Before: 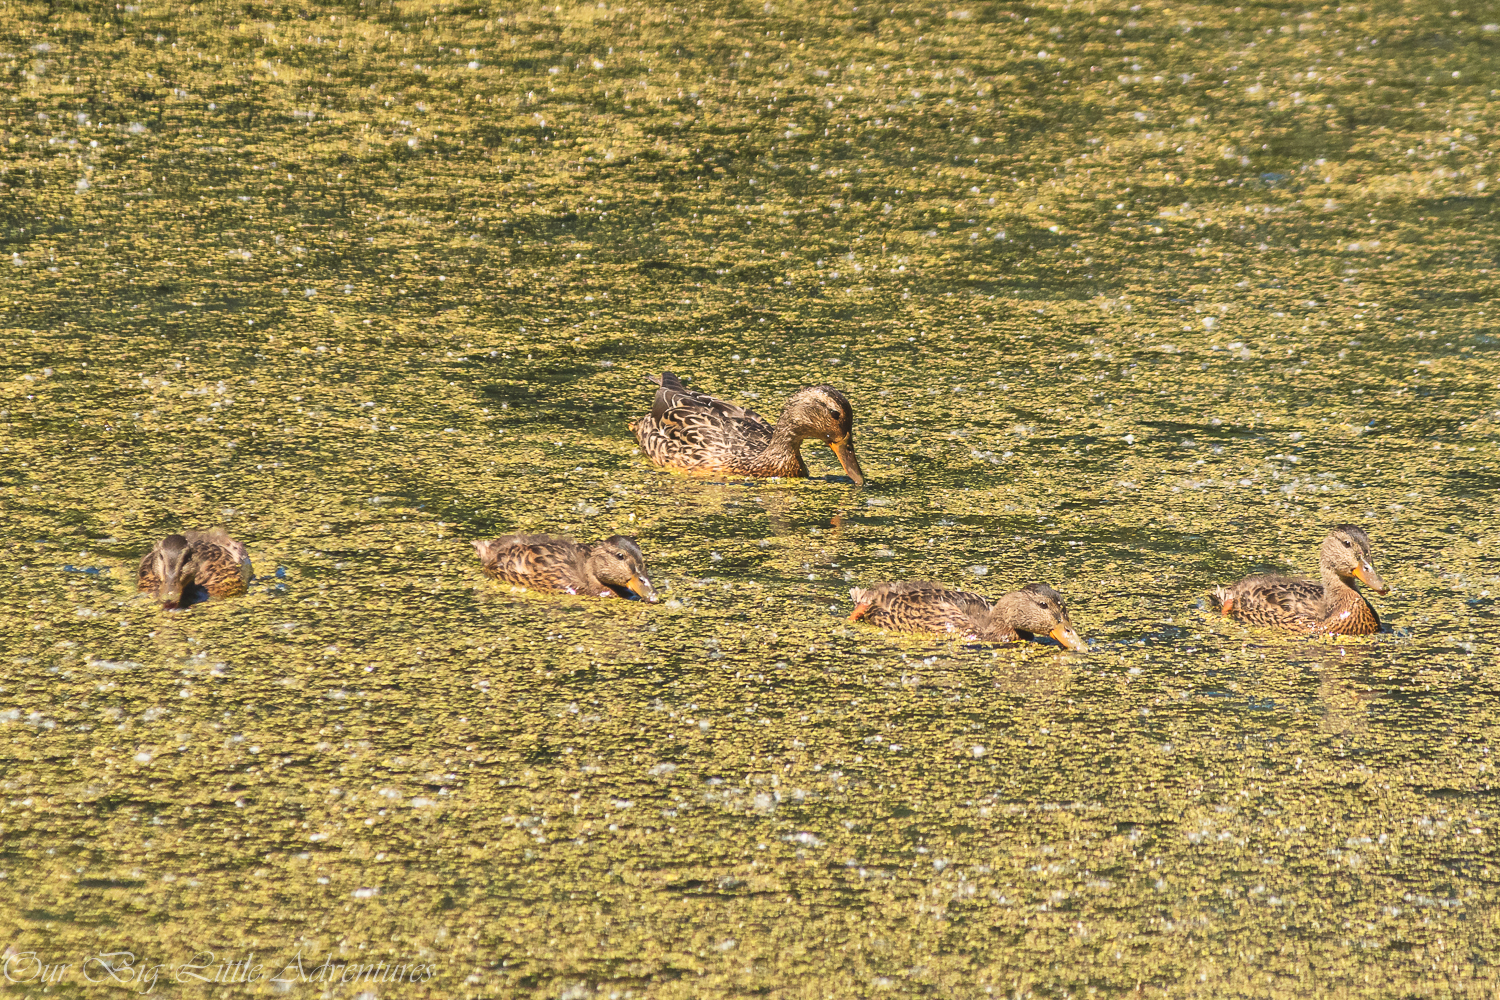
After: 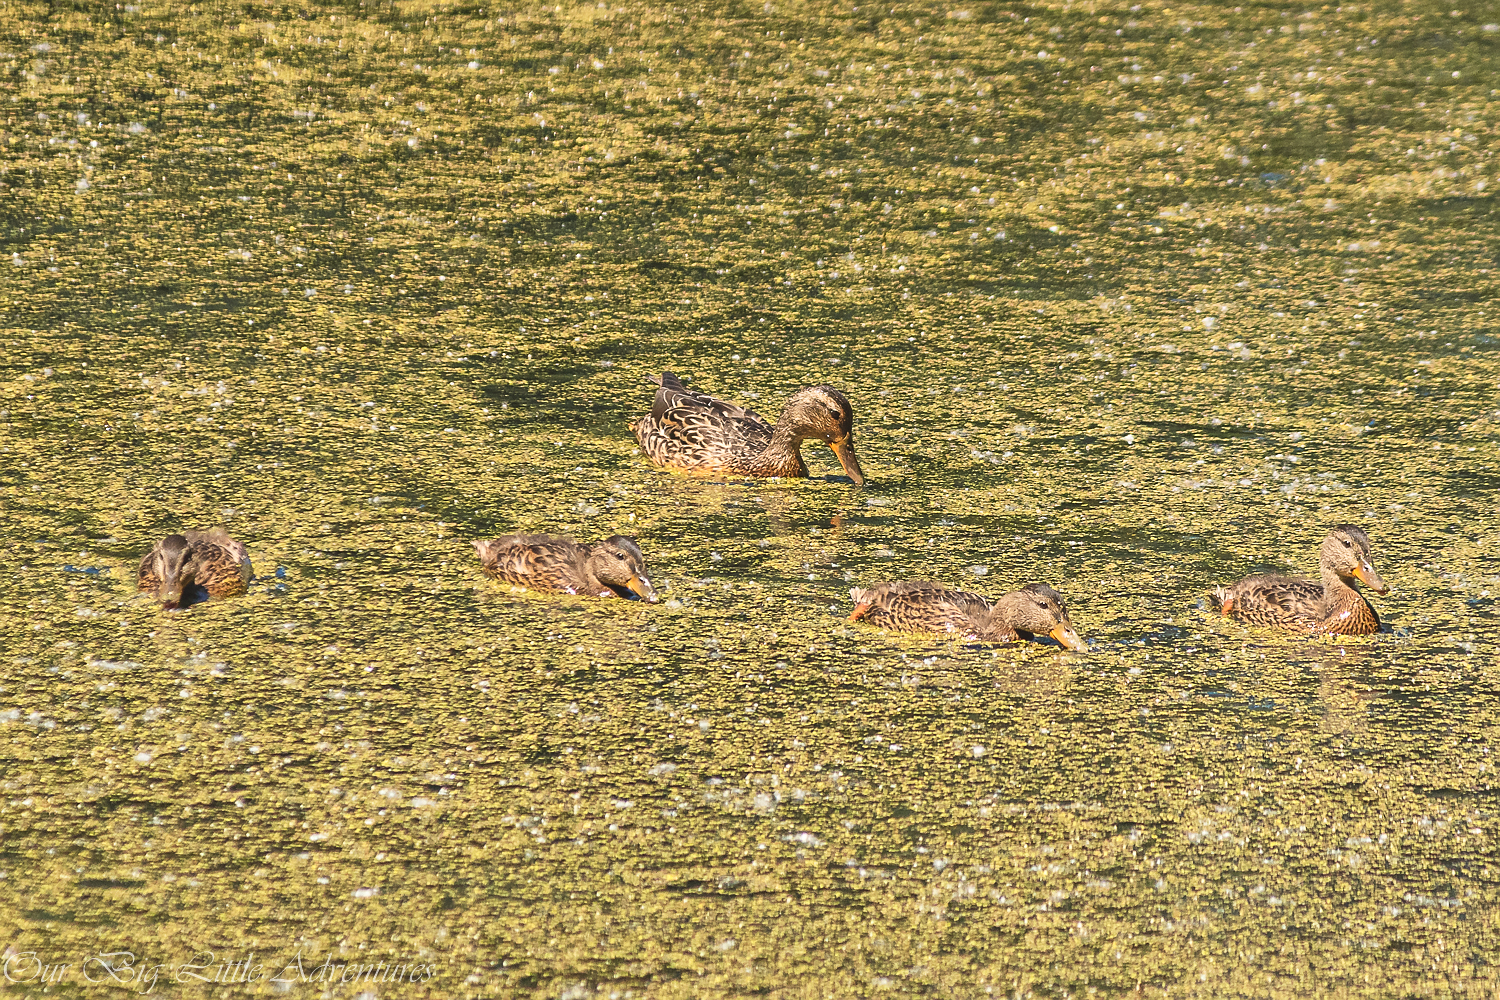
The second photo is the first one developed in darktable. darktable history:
sharpen: radius 1.009
